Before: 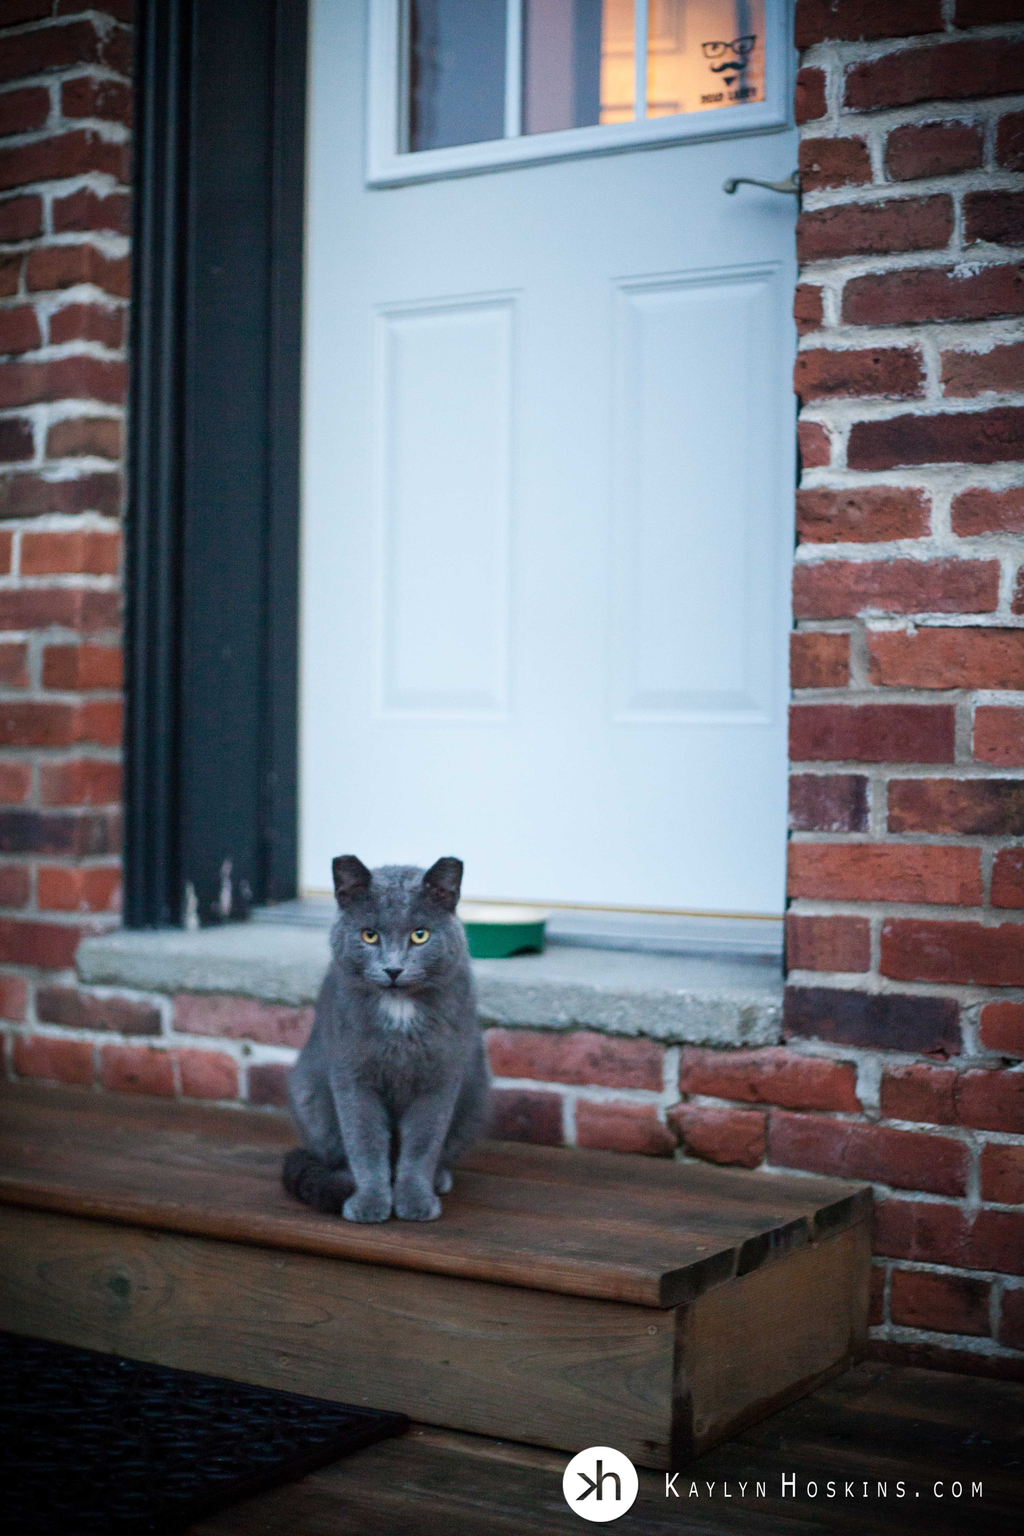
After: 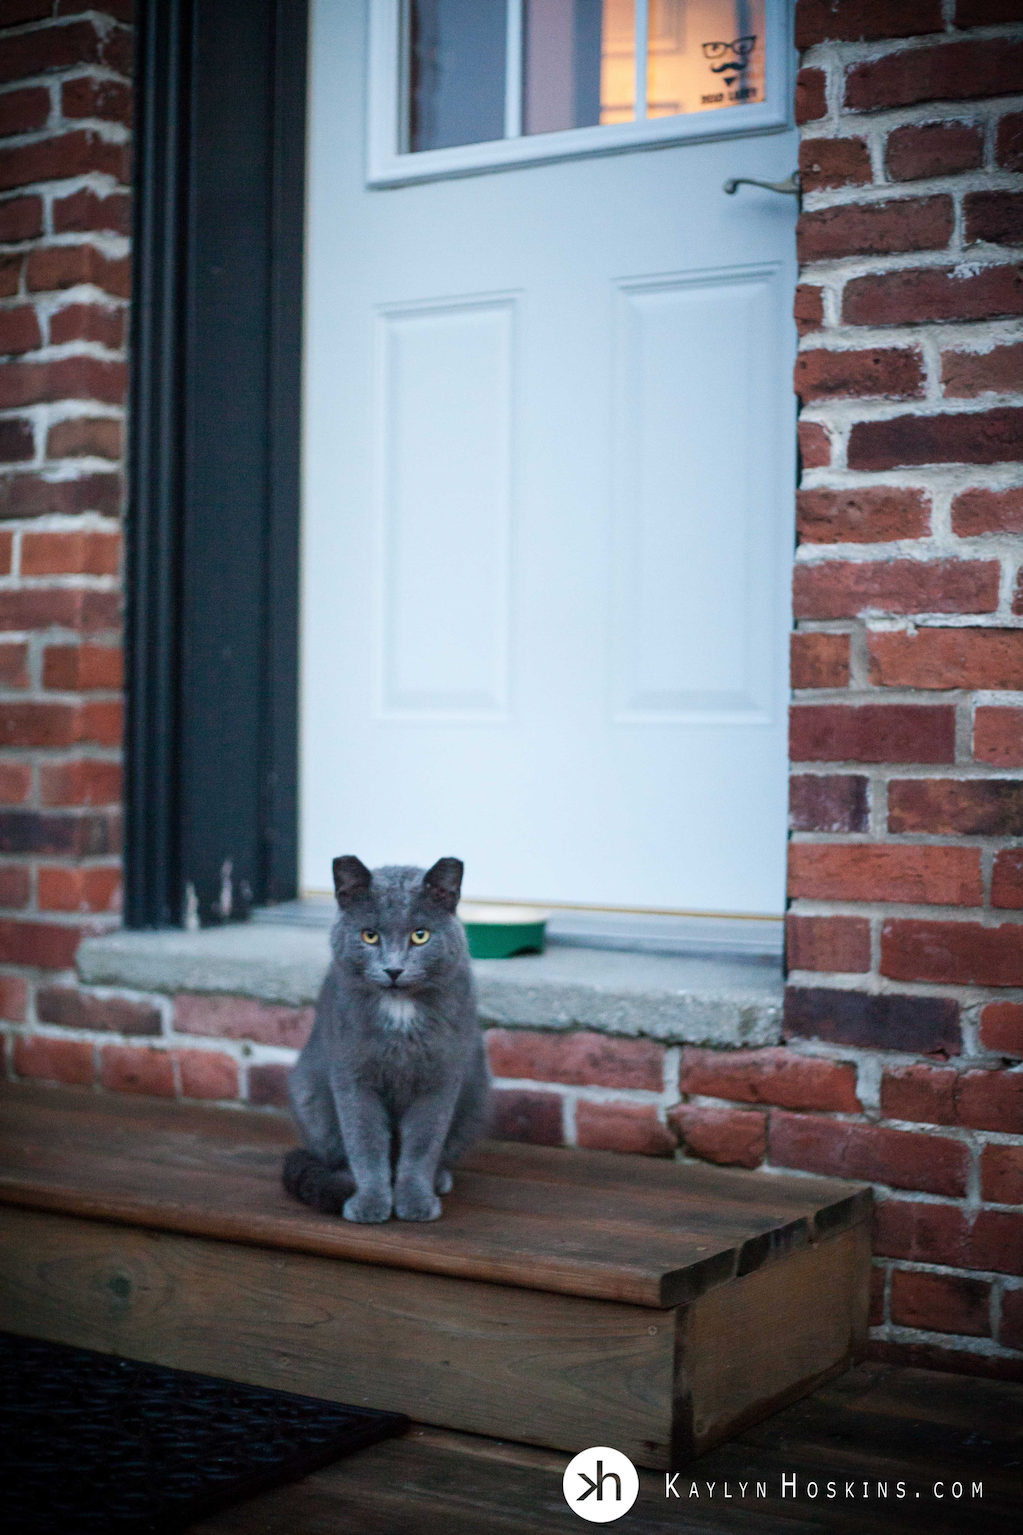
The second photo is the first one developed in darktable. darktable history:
color balance rgb: perceptual saturation grading › global saturation -1%
